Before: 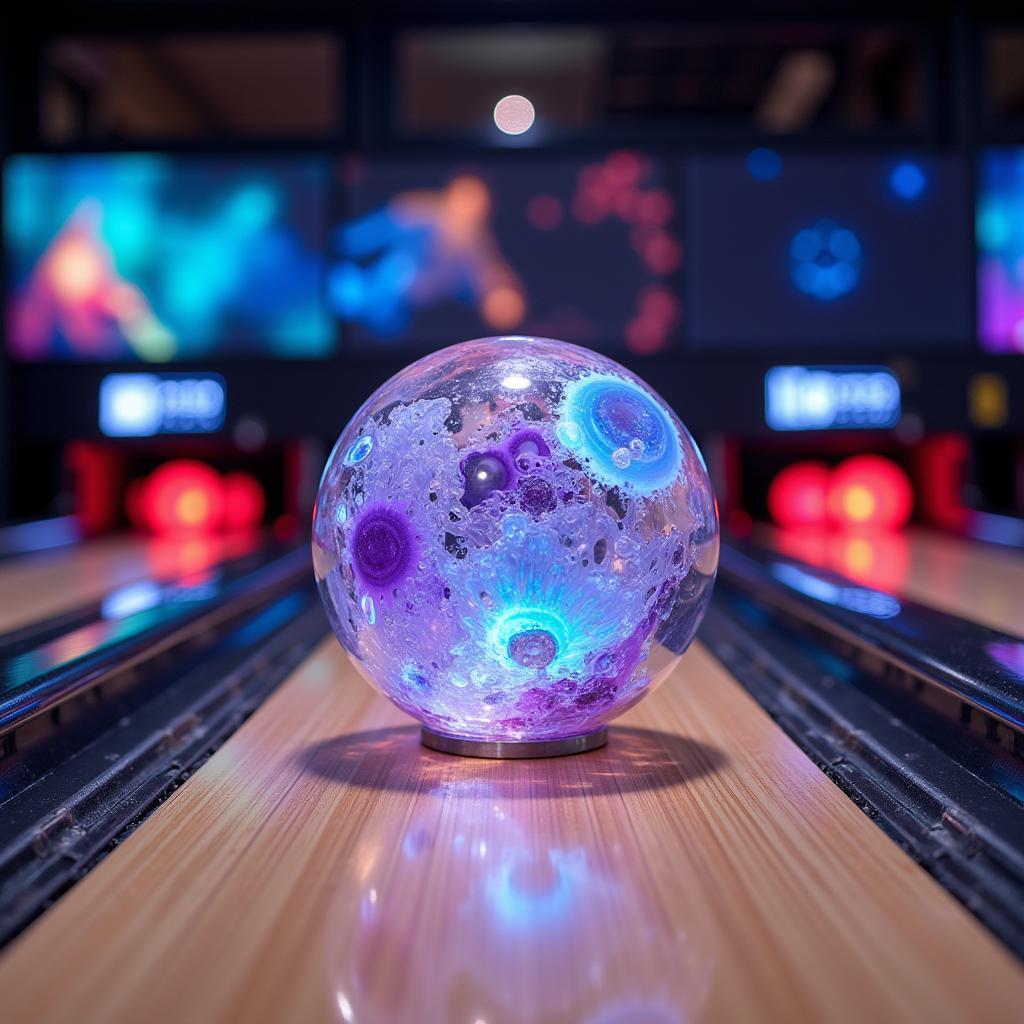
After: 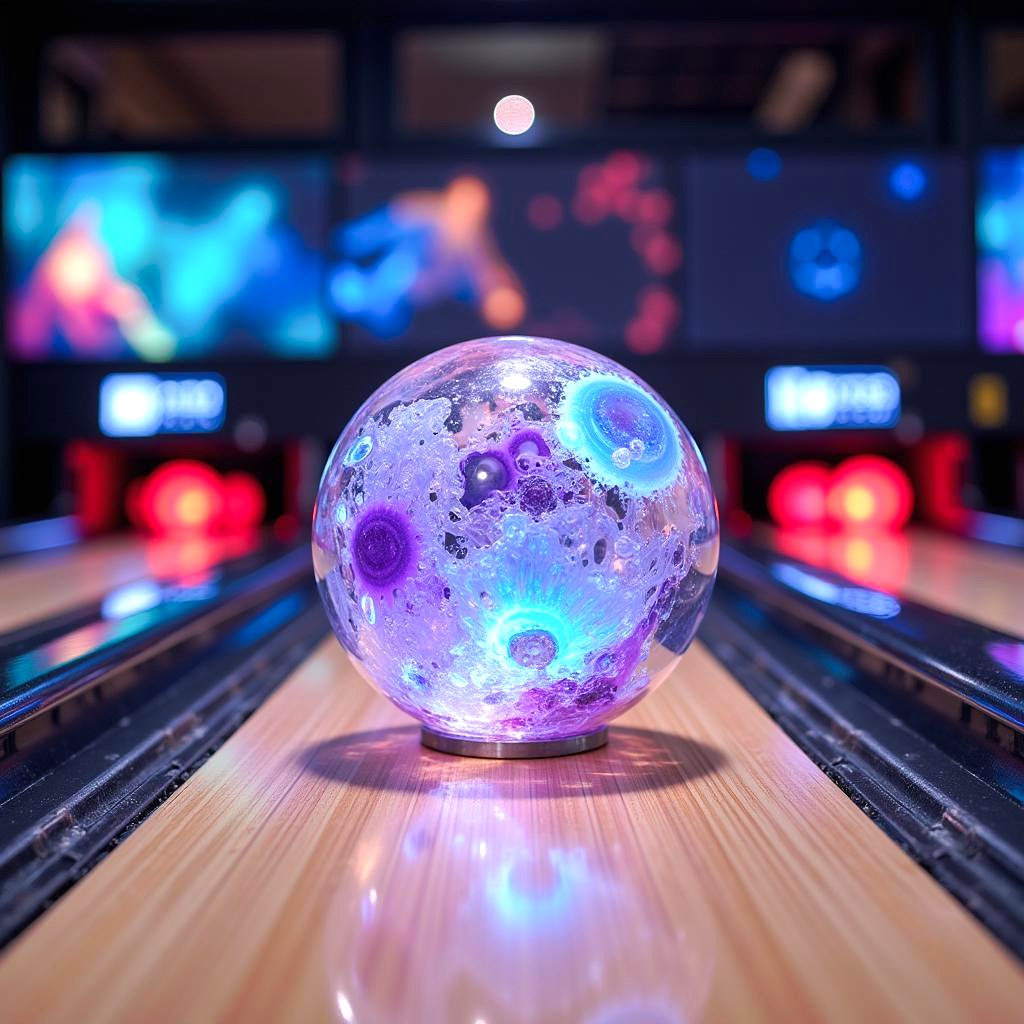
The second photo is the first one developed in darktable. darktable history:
tone curve: curves: ch0 [(0, 0) (0.003, 0.003) (0.011, 0.011) (0.025, 0.025) (0.044, 0.044) (0.069, 0.069) (0.1, 0.099) (0.136, 0.135) (0.177, 0.177) (0.224, 0.224) (0.277, 0.276) (0.335, 0.334) (0.399, 0.398) (0.468, 0.467) (0.543, 0.565) (0.623, 0.641) (0.709, 0.723) (0.801, 0.81) (0.898, 0.902) (1, 1)], preserve colors none
exposure: exposure 0.506 EV, compensate exposure bias true, compensate highlight preservation false
